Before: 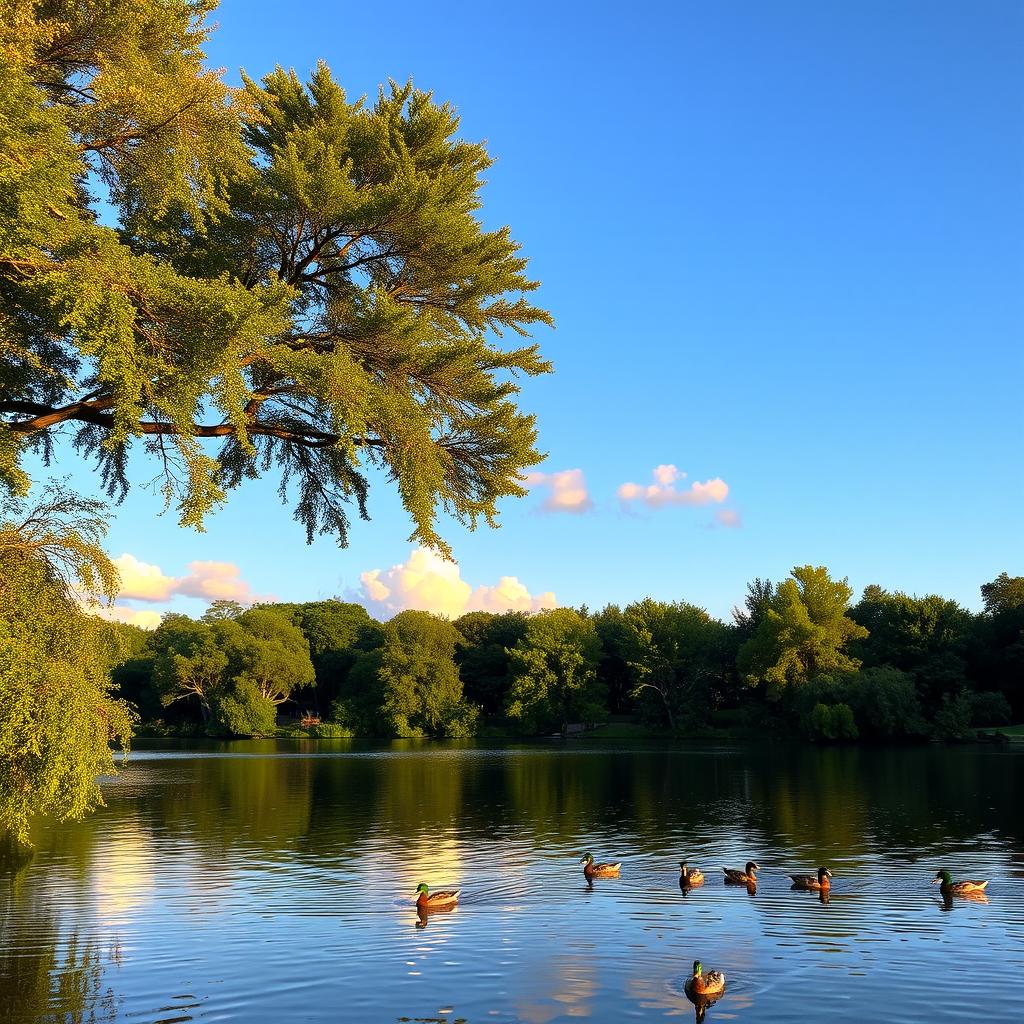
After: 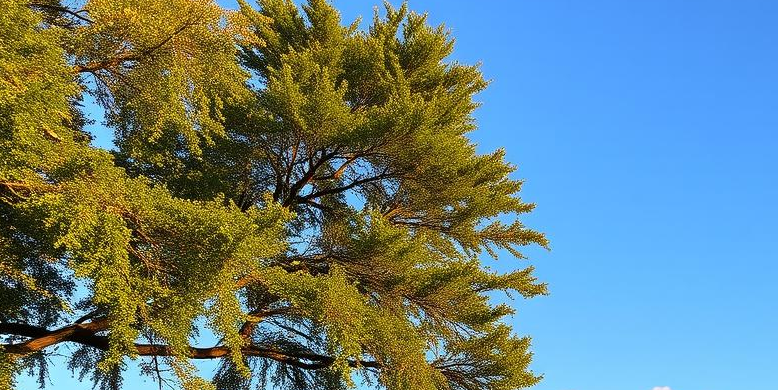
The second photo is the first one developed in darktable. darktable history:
crop: left 0.576%, top 7.648%, right 23.396%, bottom 54.263%
